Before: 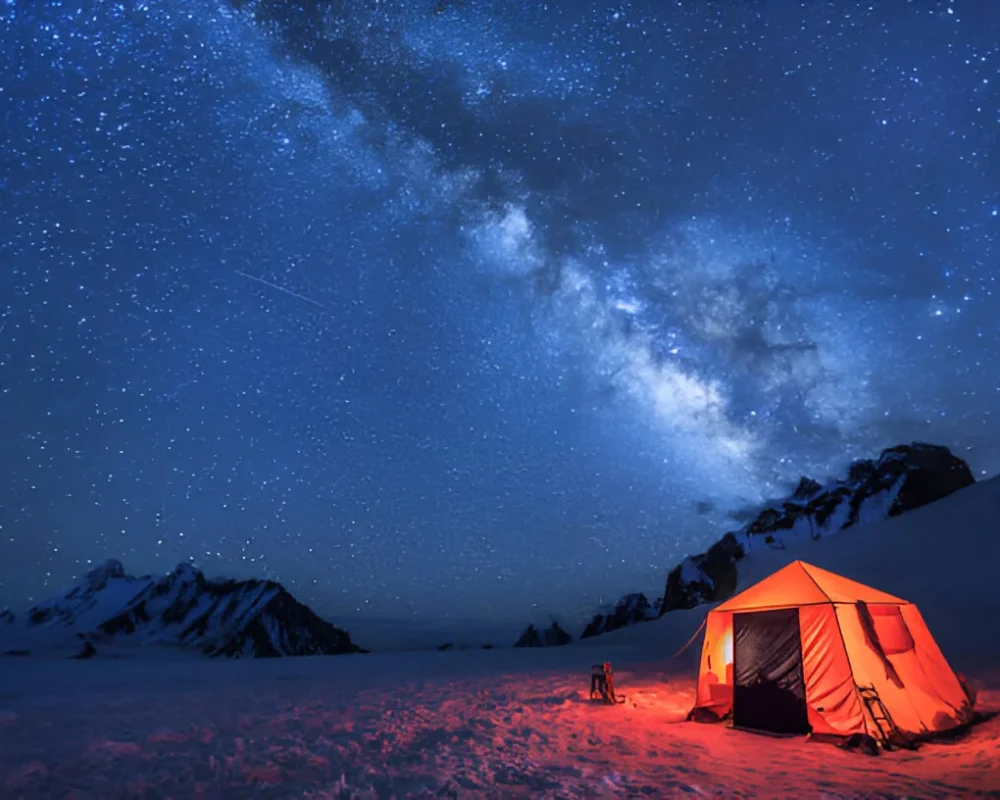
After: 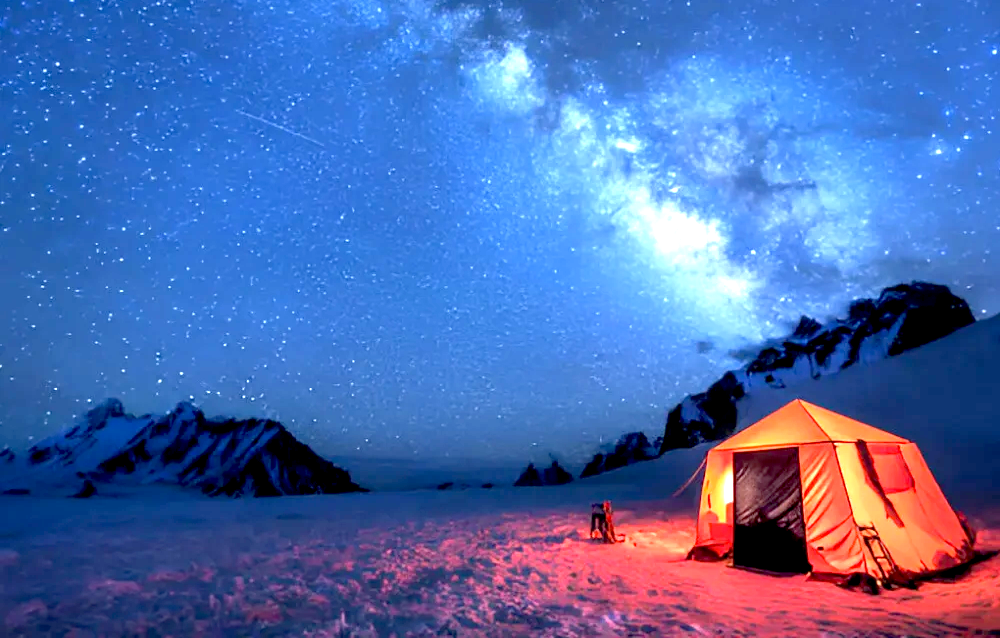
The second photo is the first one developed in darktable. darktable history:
crop and rotate: top 20.247%
exposure: black level correction 0.009, exposure 1.428 EV, compensate exposure bias true, compensate highlight preservation false
